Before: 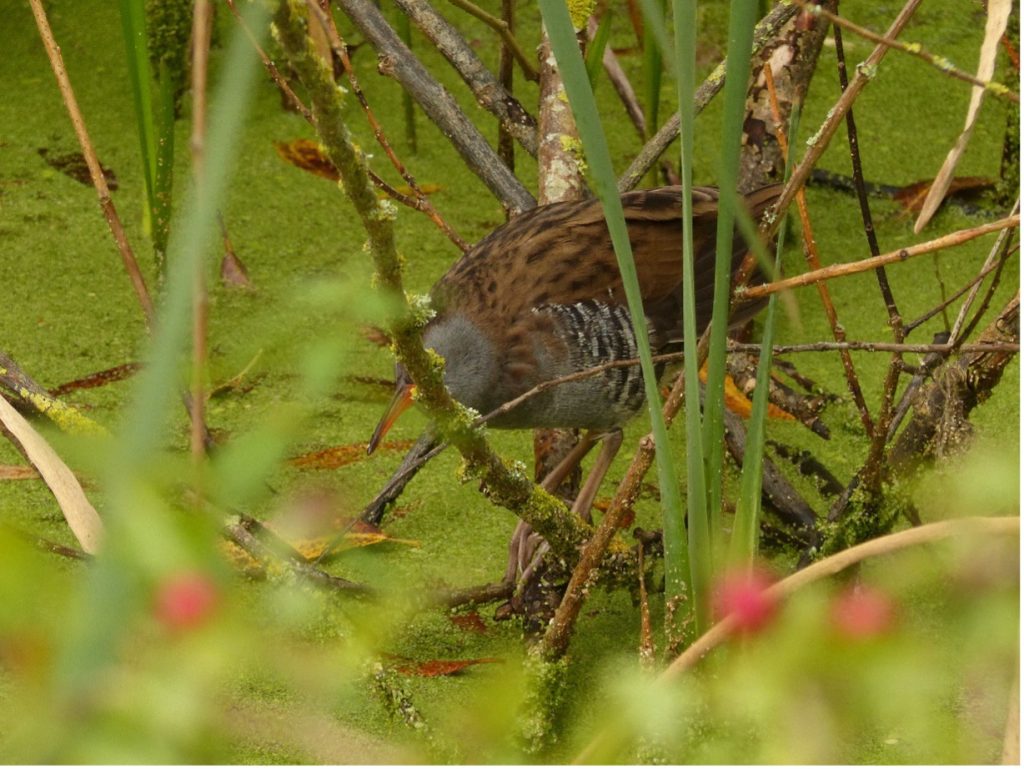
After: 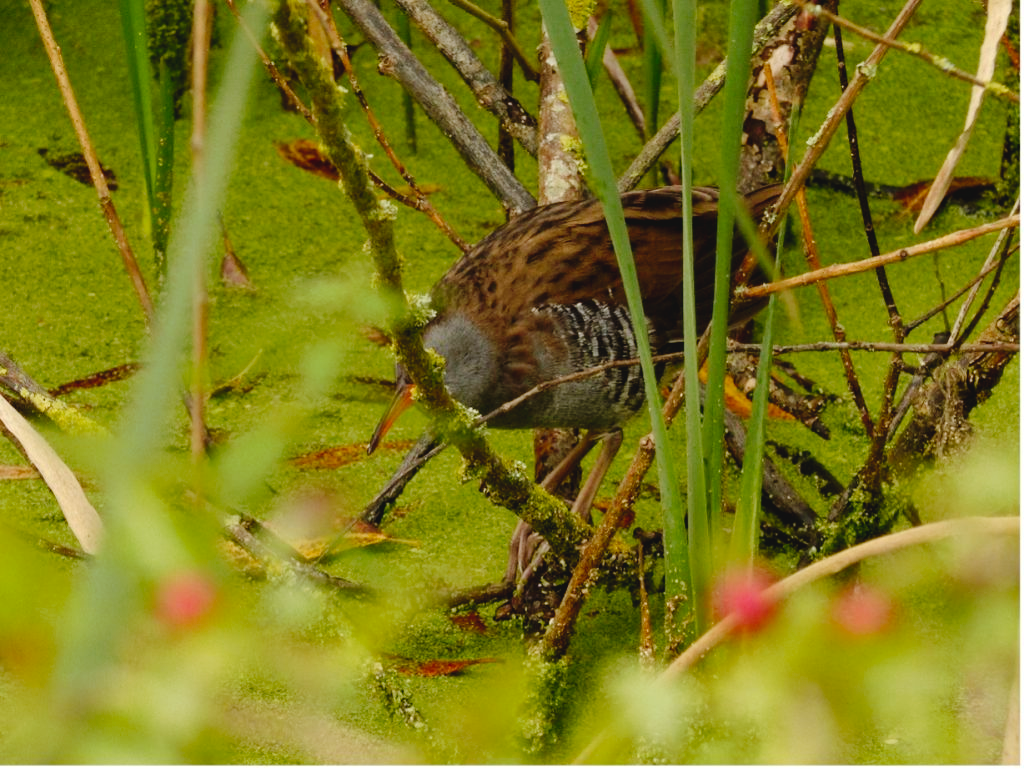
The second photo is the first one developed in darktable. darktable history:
tone curve: curves: ch0 [(0, 0) (0.003, 0.048) (0.011, 0.048) (0.025, 0.048) (0.044, 0.049) (0.069, 0.048) (0.1, 0.052) (0.136, 0.071) (0.177, 0.109) (0.224, 0.157) (0.277, 0.233) (0.335, 0.32) (0.399, 0.404) (0.468, 0.496) (0.543, 0.582) (0.623, 0.653) (0.709, 0.738) (0.801, 0.811) (0.898, 0.895) (1, 1)], preserve colors none
tone equalizer: on, module defaults
